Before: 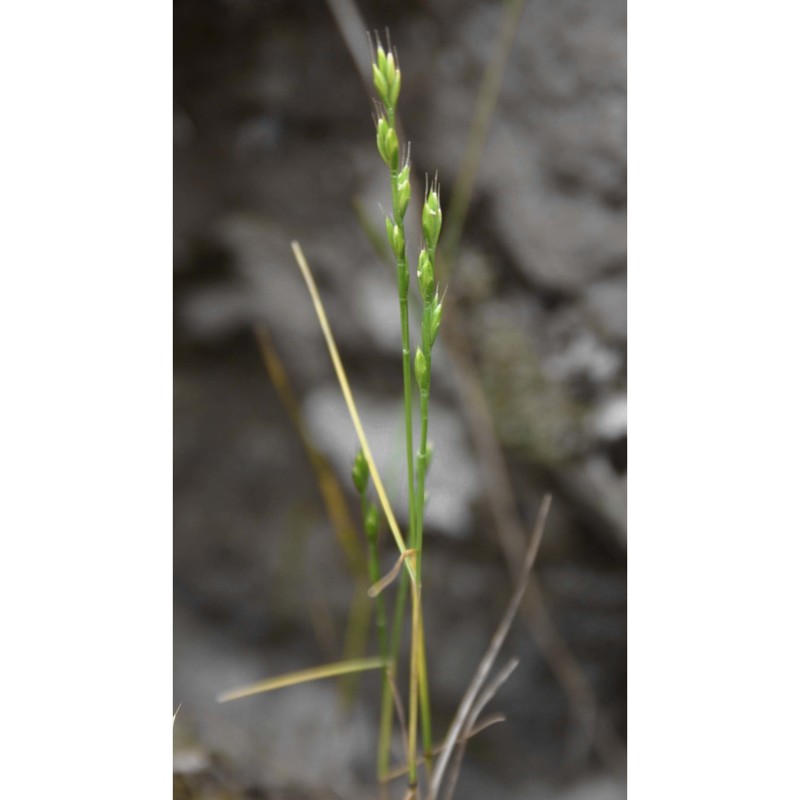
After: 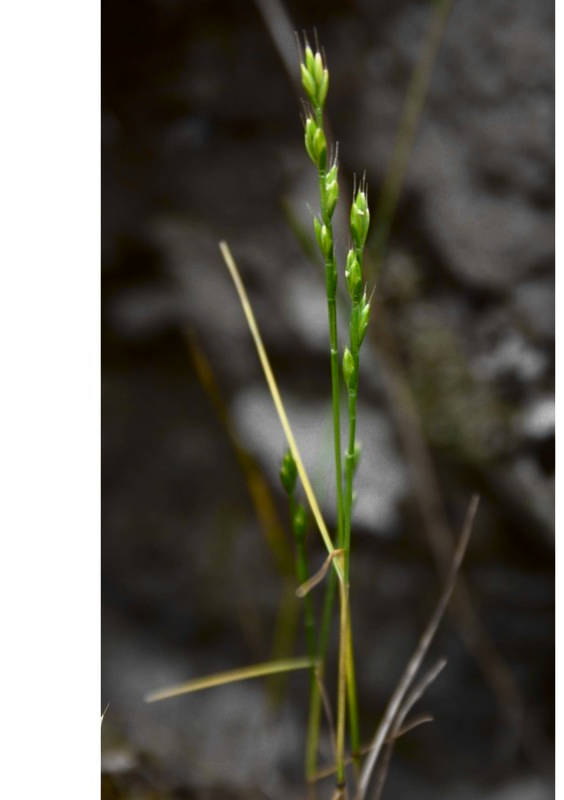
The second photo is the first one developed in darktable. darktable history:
crop and rotate: left 9.04%, right 20.361%
shadows and highlights: shadows 20.81, highlights -80.91, soften with gaussian
contrast brightness saturation: contrast 0.126, brightness -0.24, saturation 0.148
